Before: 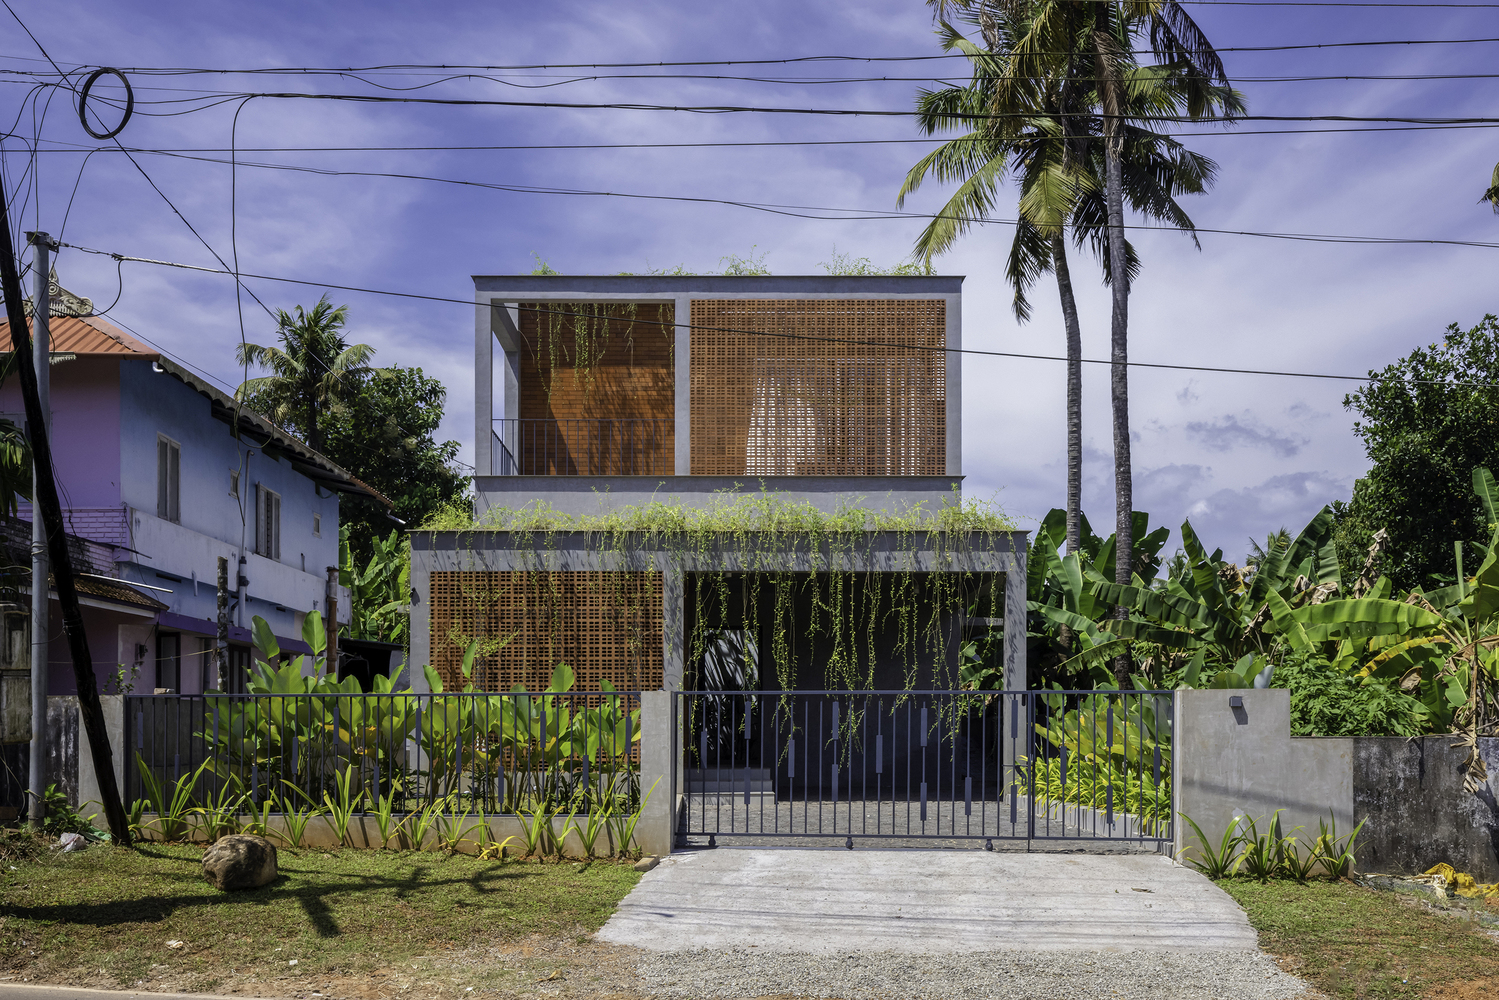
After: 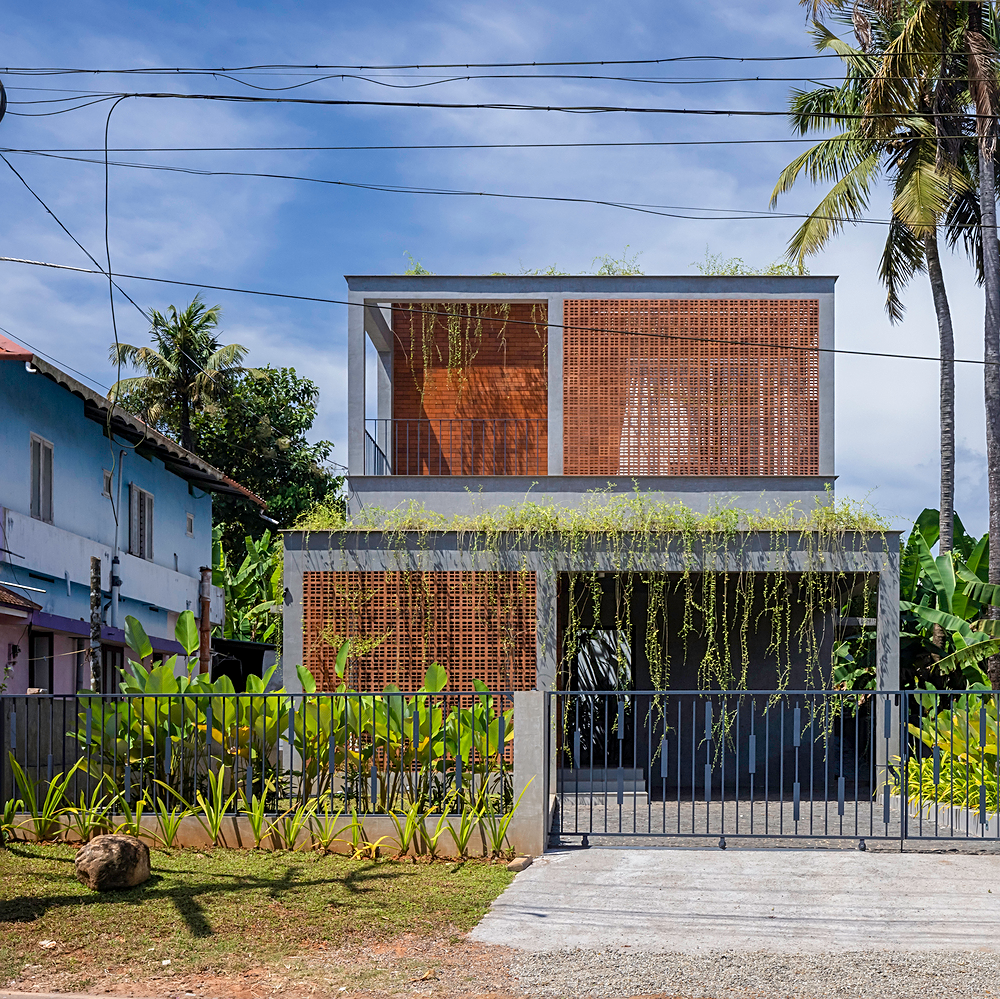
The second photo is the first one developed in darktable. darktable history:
sharpen: on, module defaults
crop and rotate: left 8.535%, right 24.712%
